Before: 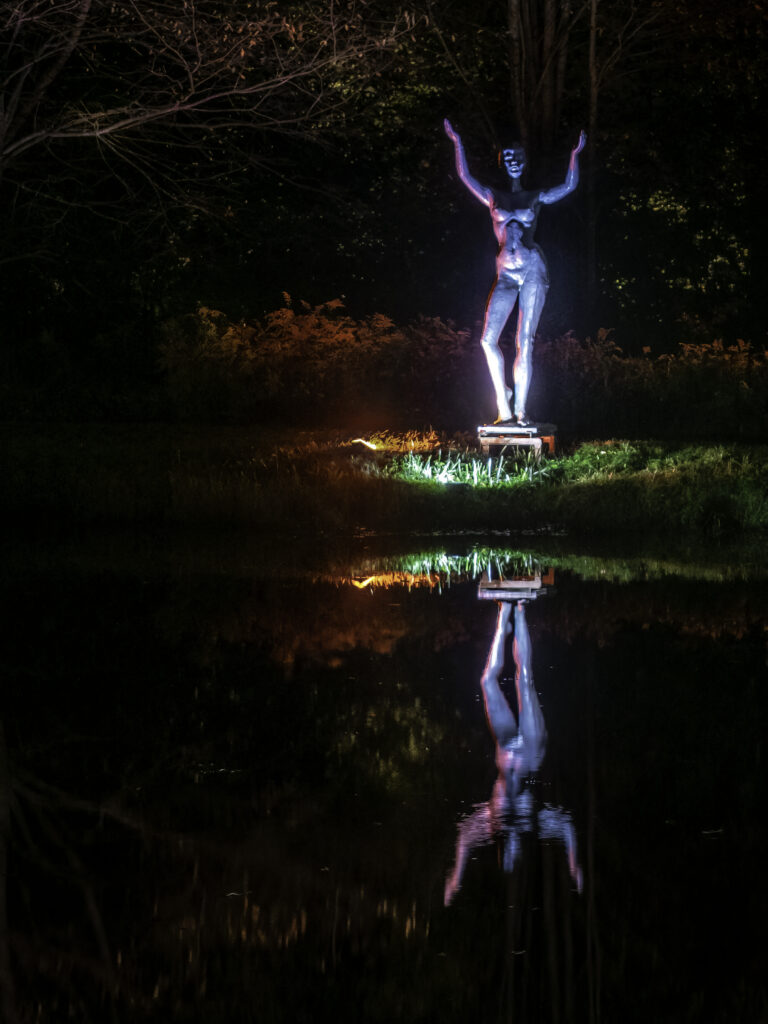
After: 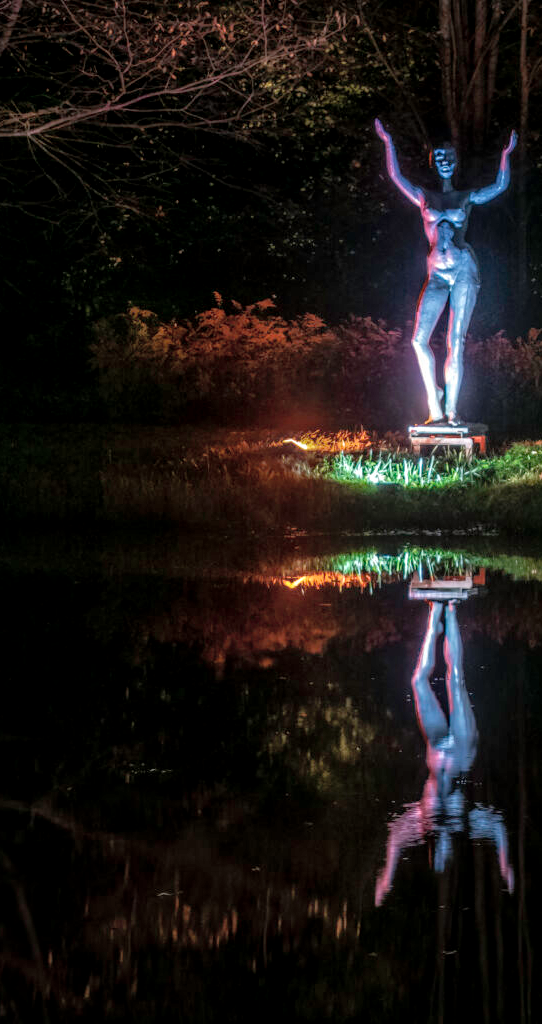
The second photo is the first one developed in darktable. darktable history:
shadows and highlights: shadows 25.52, highlights -25.63, highlights color adjustment 89.22%
crop and rotate: left 9.005%, right 20.334%
contrast brightness saturation: saturation -0.159
local contrast: on, module defaults
